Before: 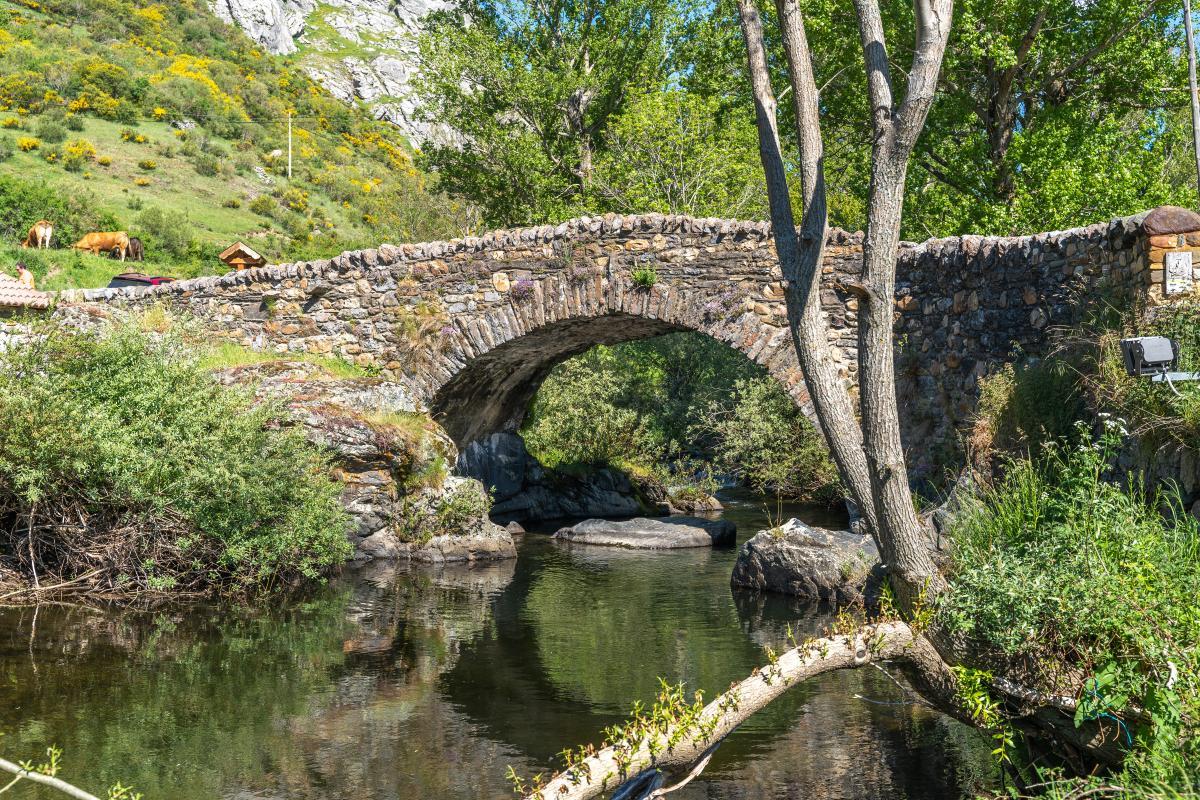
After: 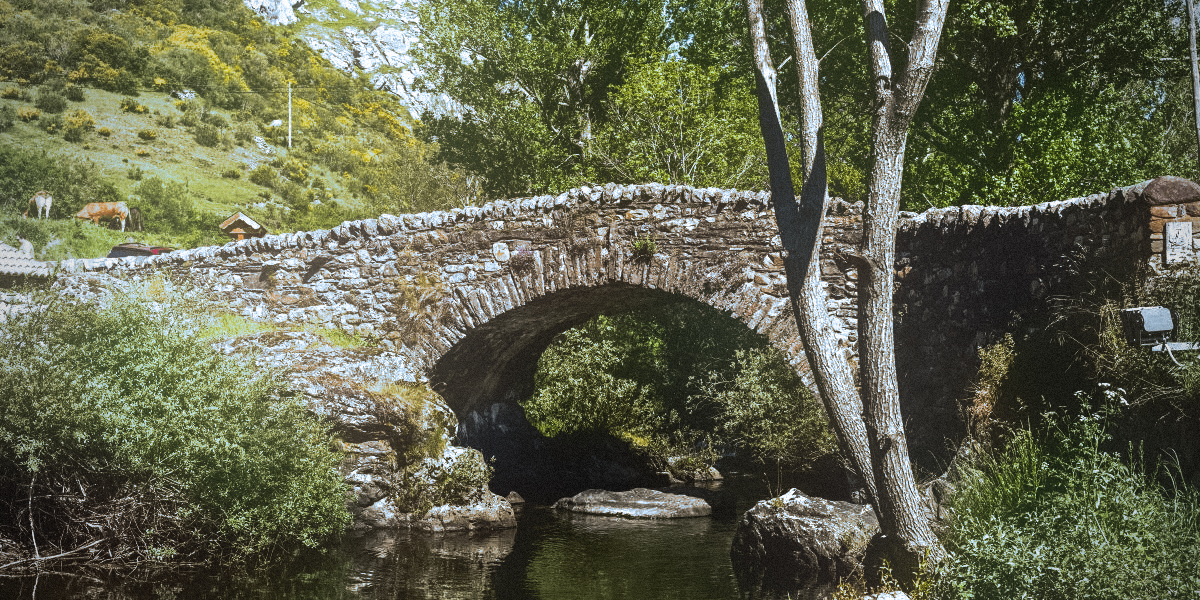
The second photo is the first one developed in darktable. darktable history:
crop: top 3.857%, bottom 21.132%
tone curve: curves: ch0 [(0, 0) (0.56, 0.467) (0.846, 0.934) (1, 1)]
rgb primaries: tint hue 3.14°, red hue -0.023, red purity 1.17, green hue 0.005, blue hue 0.049, blue purity 1
color calibration: x 0.329, y 0.345, temperature 5633 K
exposure: exposure -0.293 EV
split-toning: shadows › hue 351.18°, shadows › saturation 0.86, highlights › hue 218.82°, highlights › saturation 0.73, balance -19.167
bloom: threshold 82.5%, strength 16.25%
vignetting: fall-off start 75%, brightness -0.692, width/height ratio 1.084
surface blur: radius 20.94, red 0.03, green 0.083, blue 0.02
shadows and highlights: shadows -12.5, white point adjustment 4, highlights 28.33
